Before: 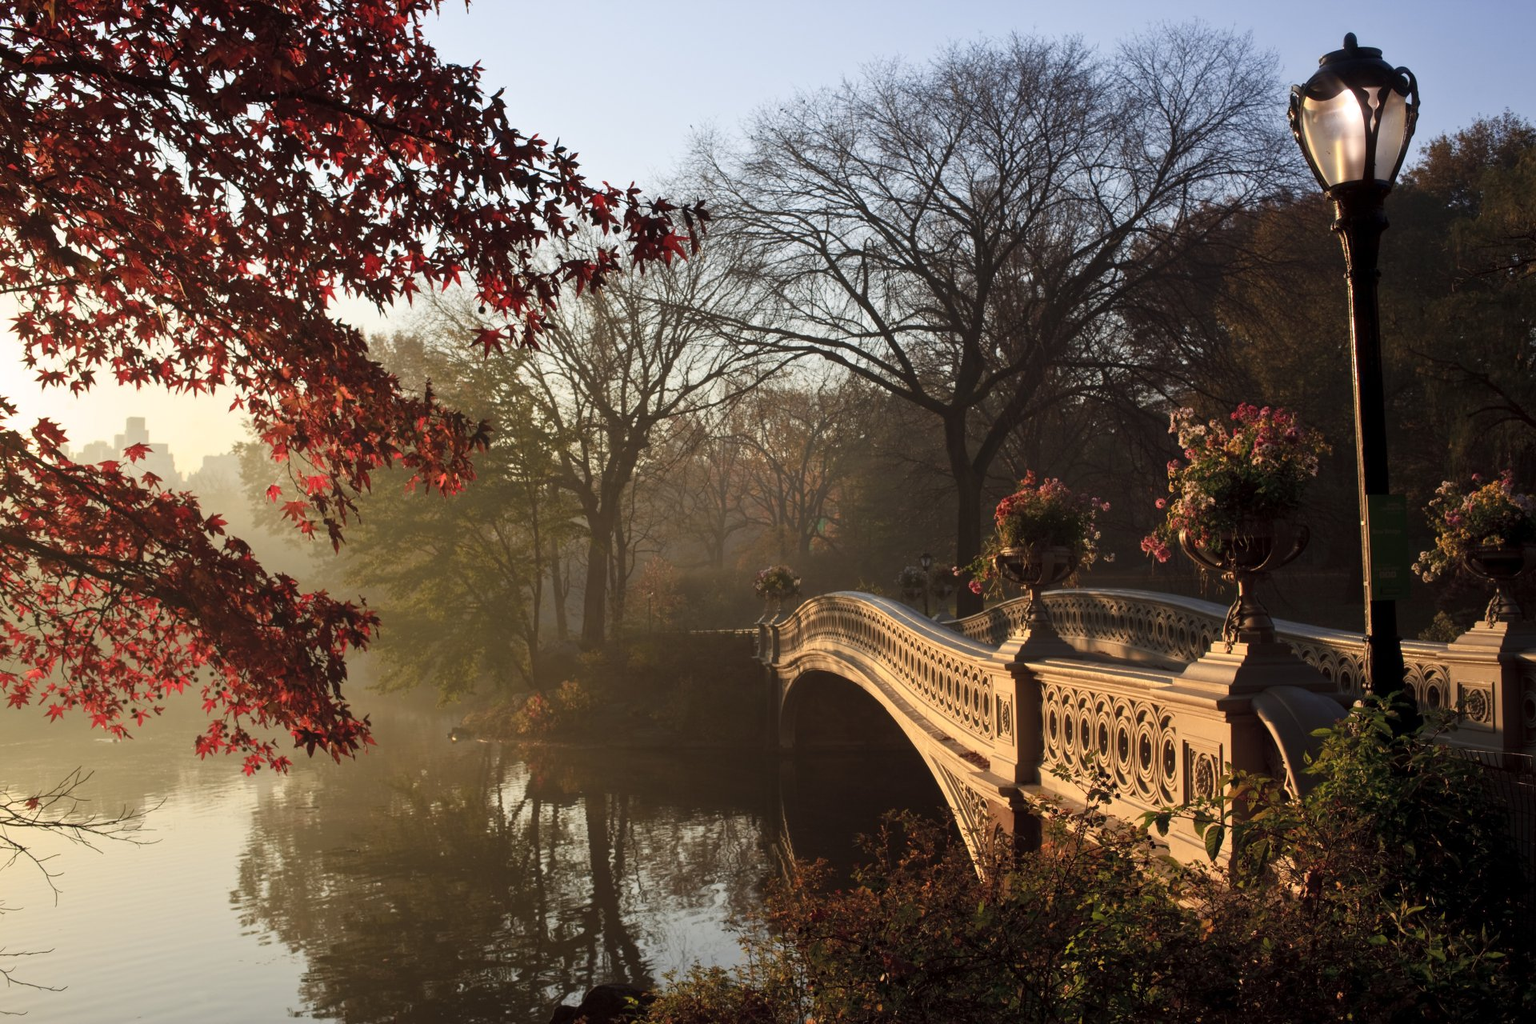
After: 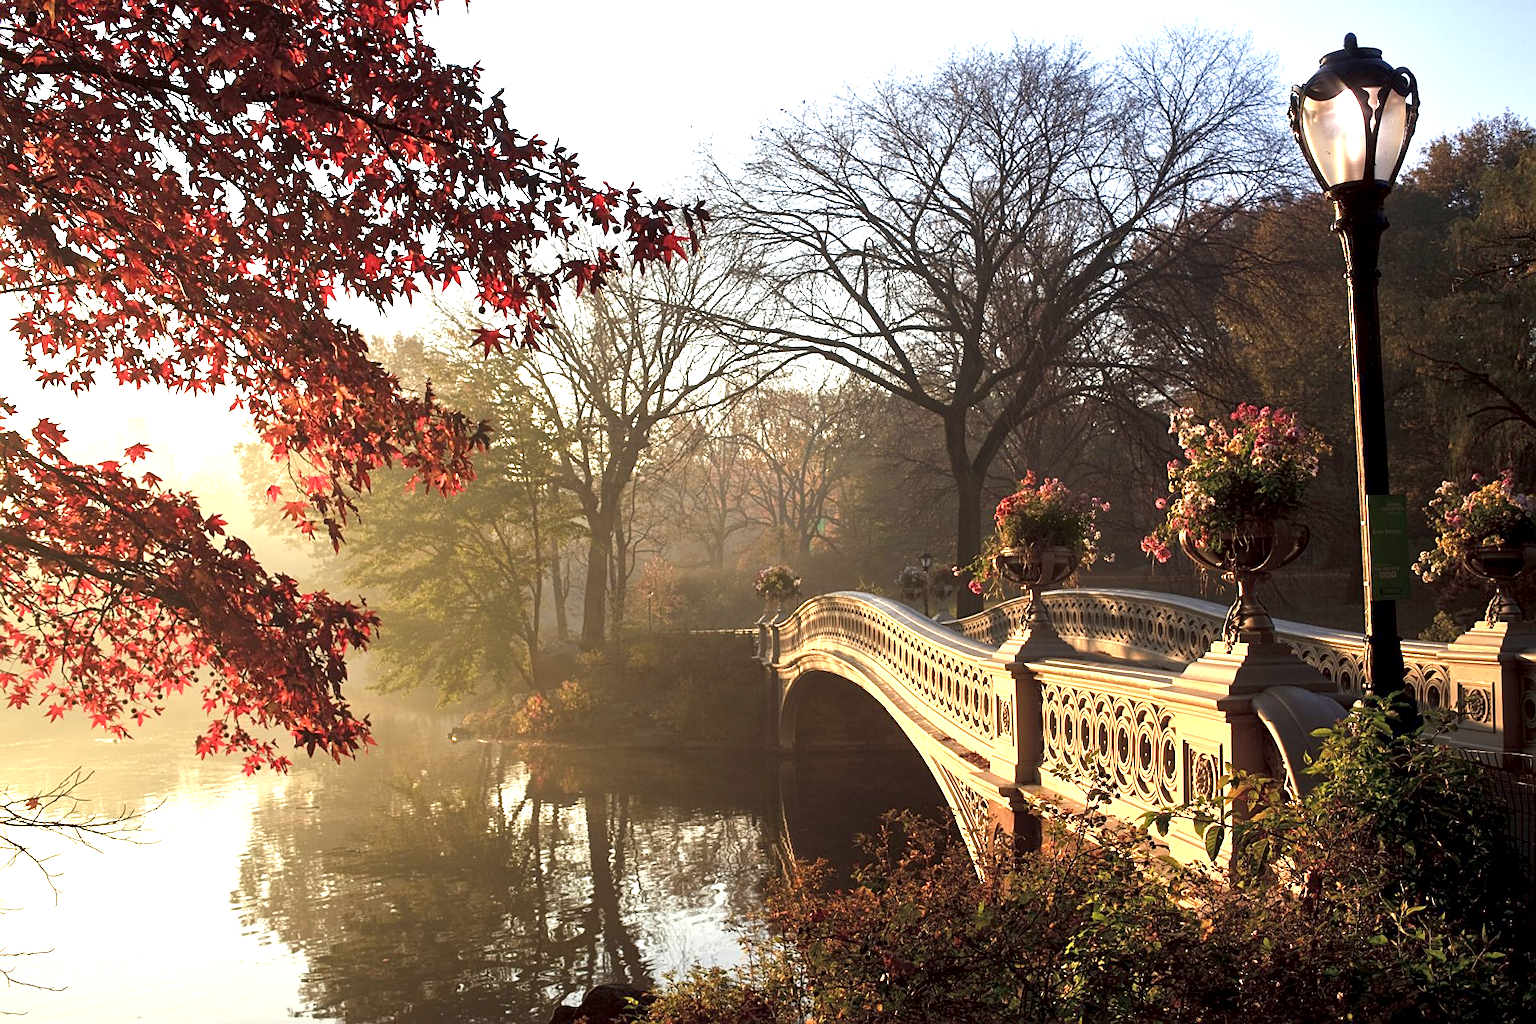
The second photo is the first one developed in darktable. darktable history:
sharpen: on, module defaults
local contrast: mode bilateral grid, contrast 9, coarseness 25, detail 115%, midtone range 0.2
exposure: black level correction 0.001, exposure 1.3 EV, compensate exposure bias true, compensate highlight preservation false
